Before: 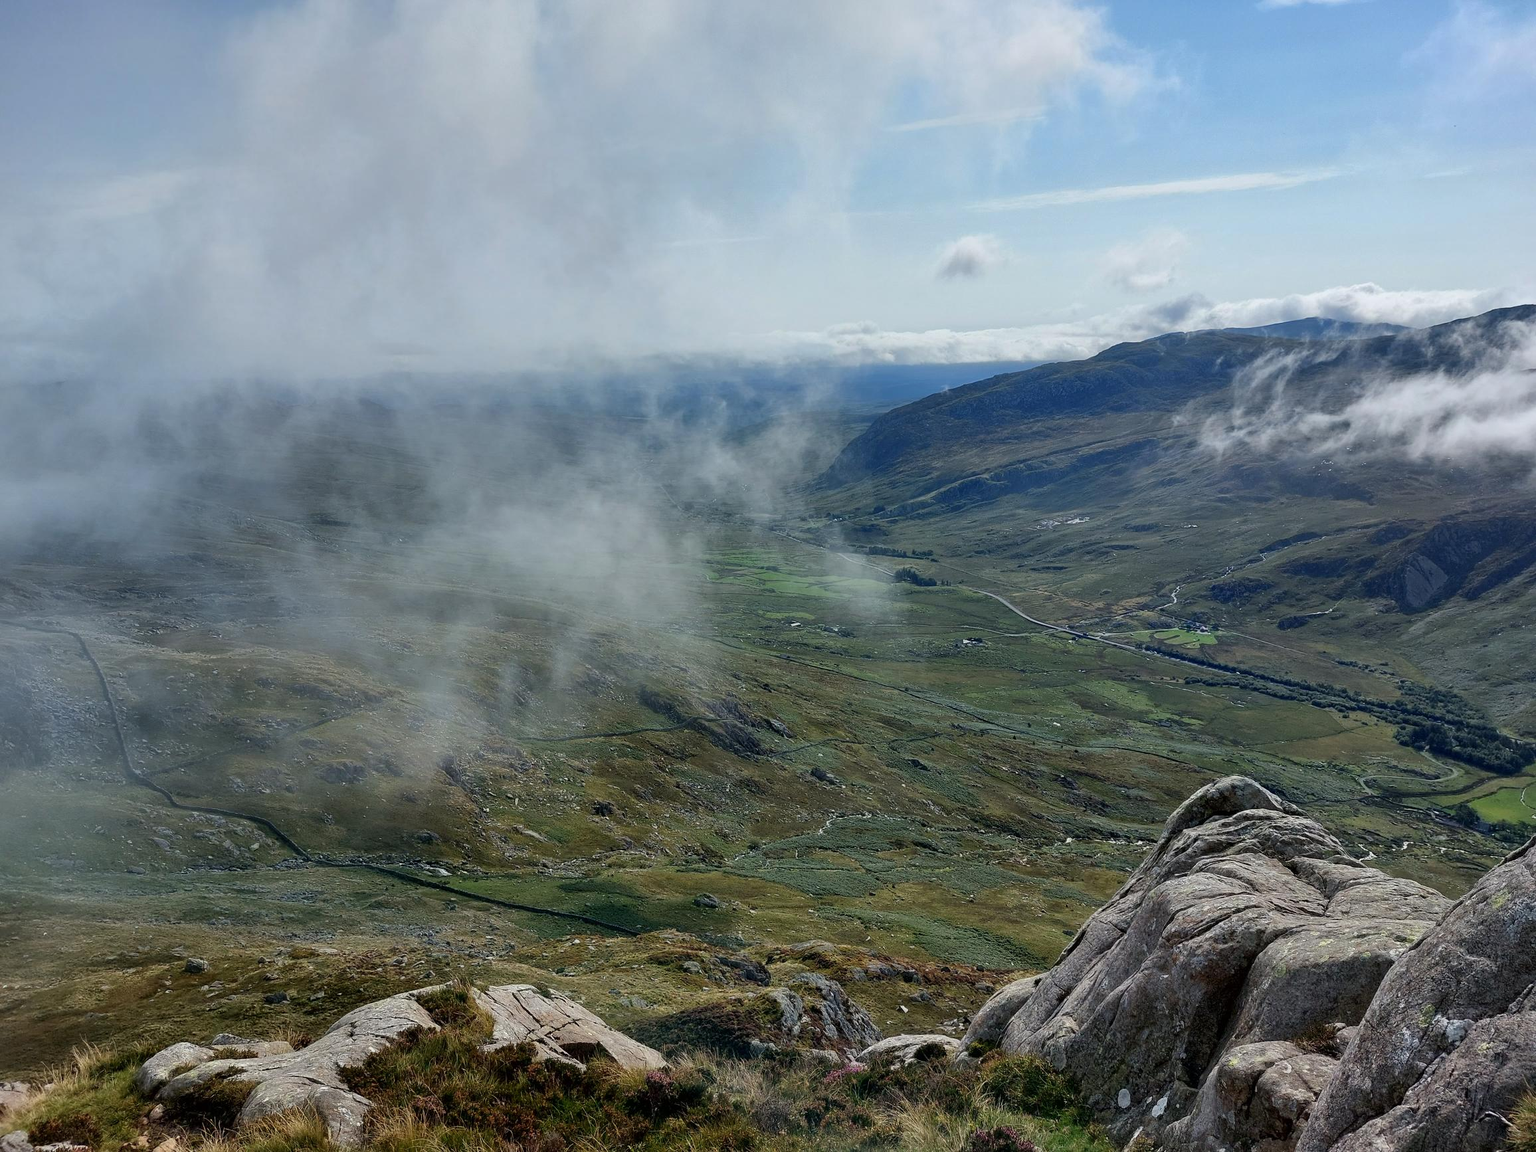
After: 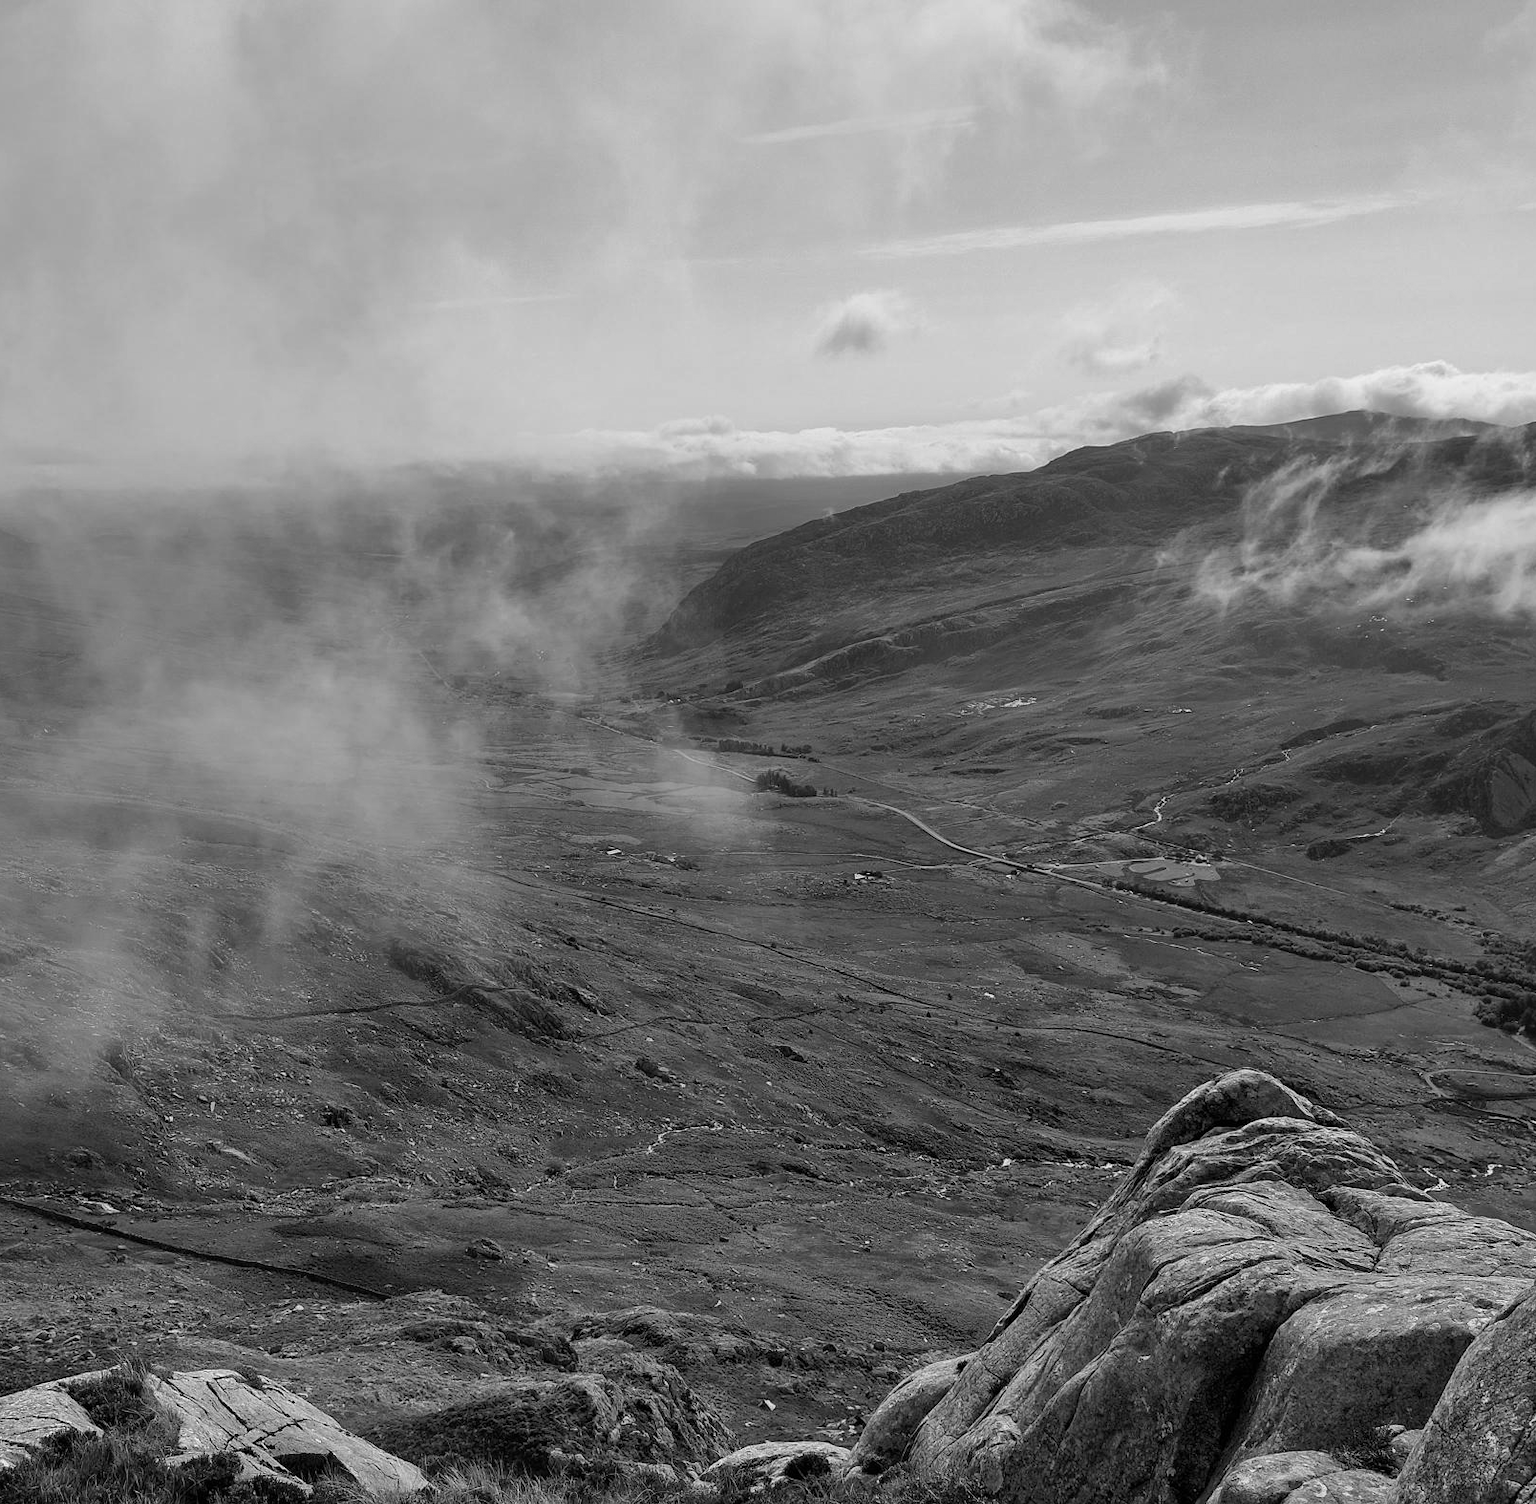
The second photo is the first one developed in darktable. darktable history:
monochrome: a 32, b 64, size 2.3, highlights 1
crop and rotate: left 24.034%, top 2.838%, right 6.406%, bottom 6.299%
